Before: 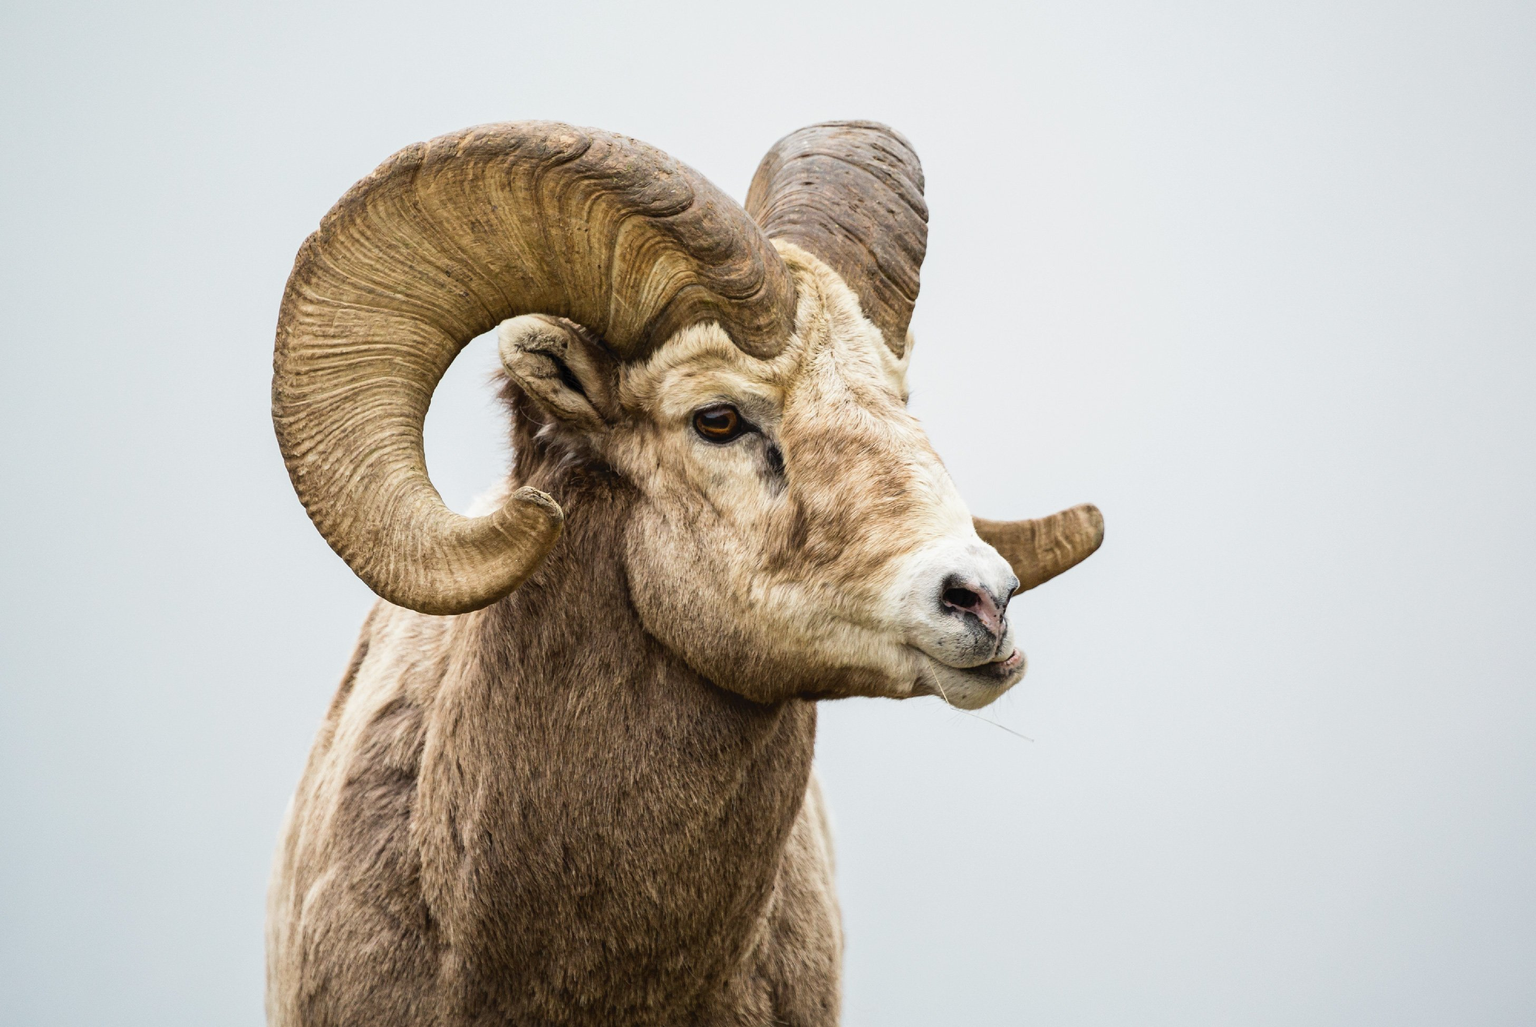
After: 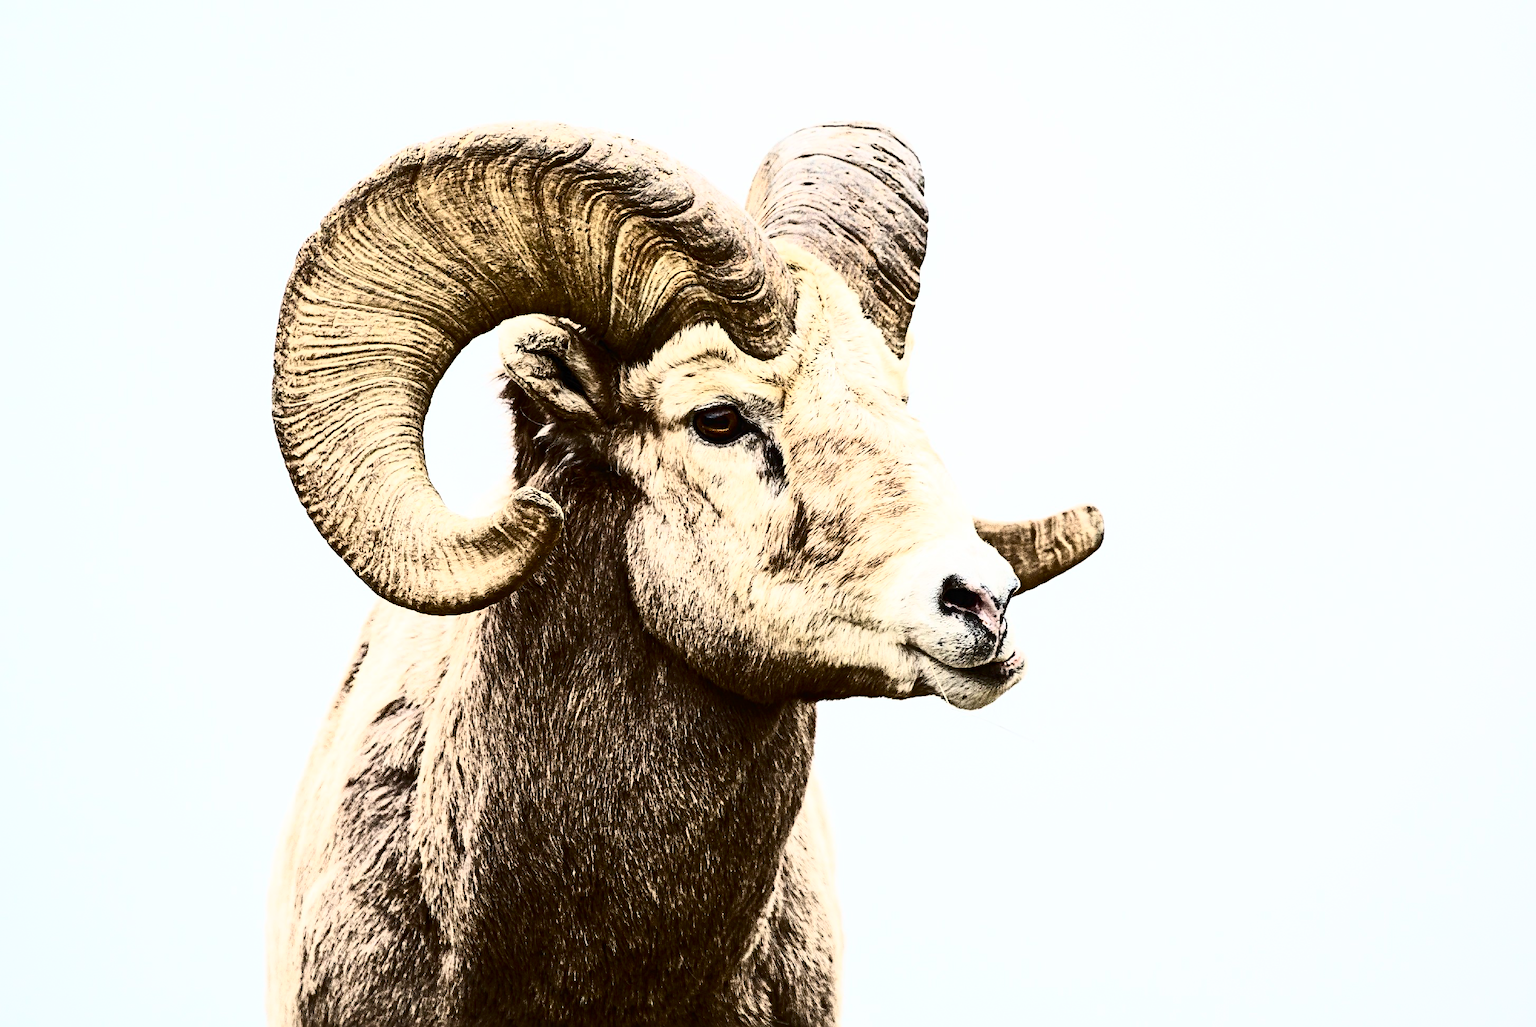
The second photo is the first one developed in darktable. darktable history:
sharpen: radius 4
contrast brightness saturation: contrast 0.93, brightness 0.2
tone equalizer: on, module defaults
